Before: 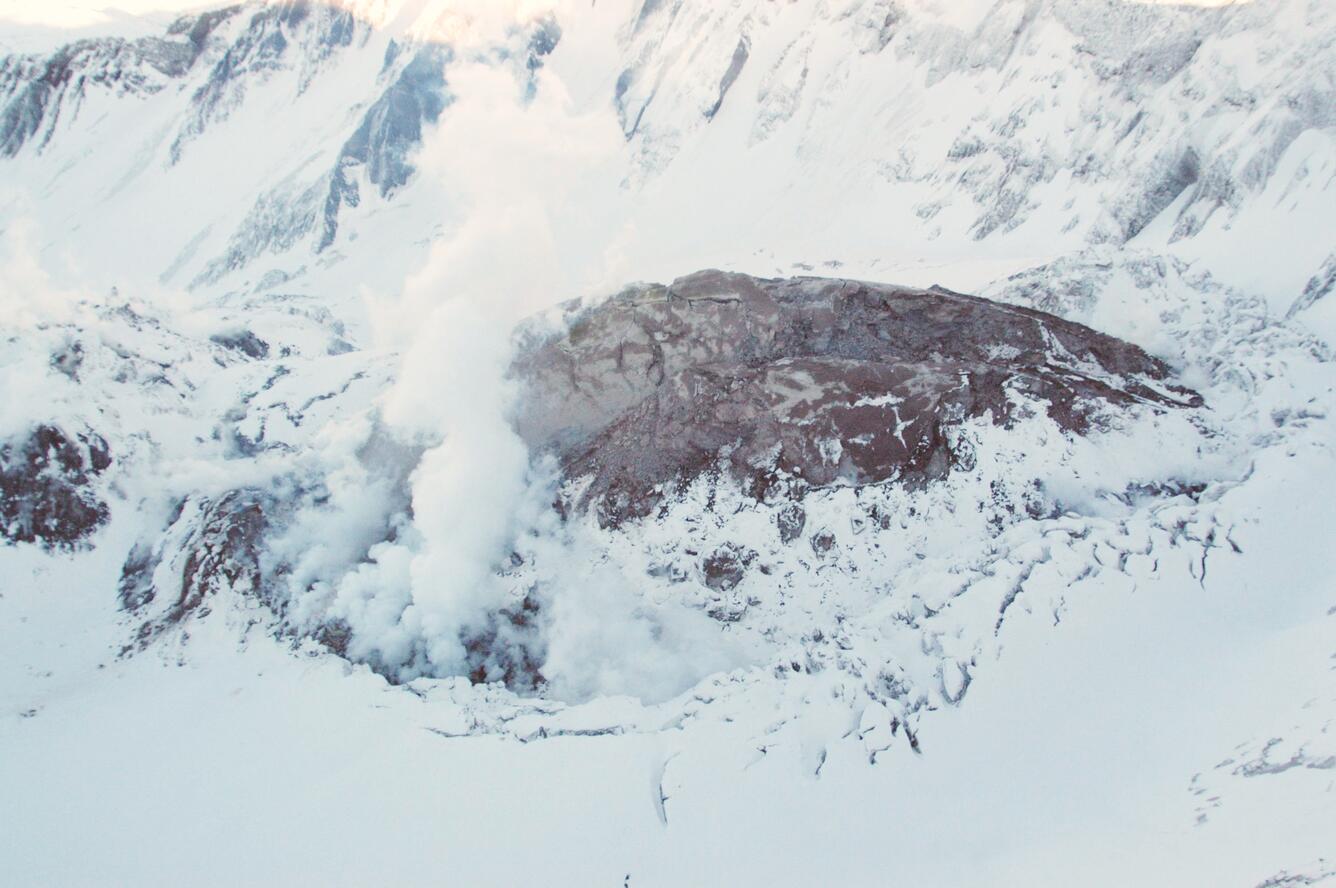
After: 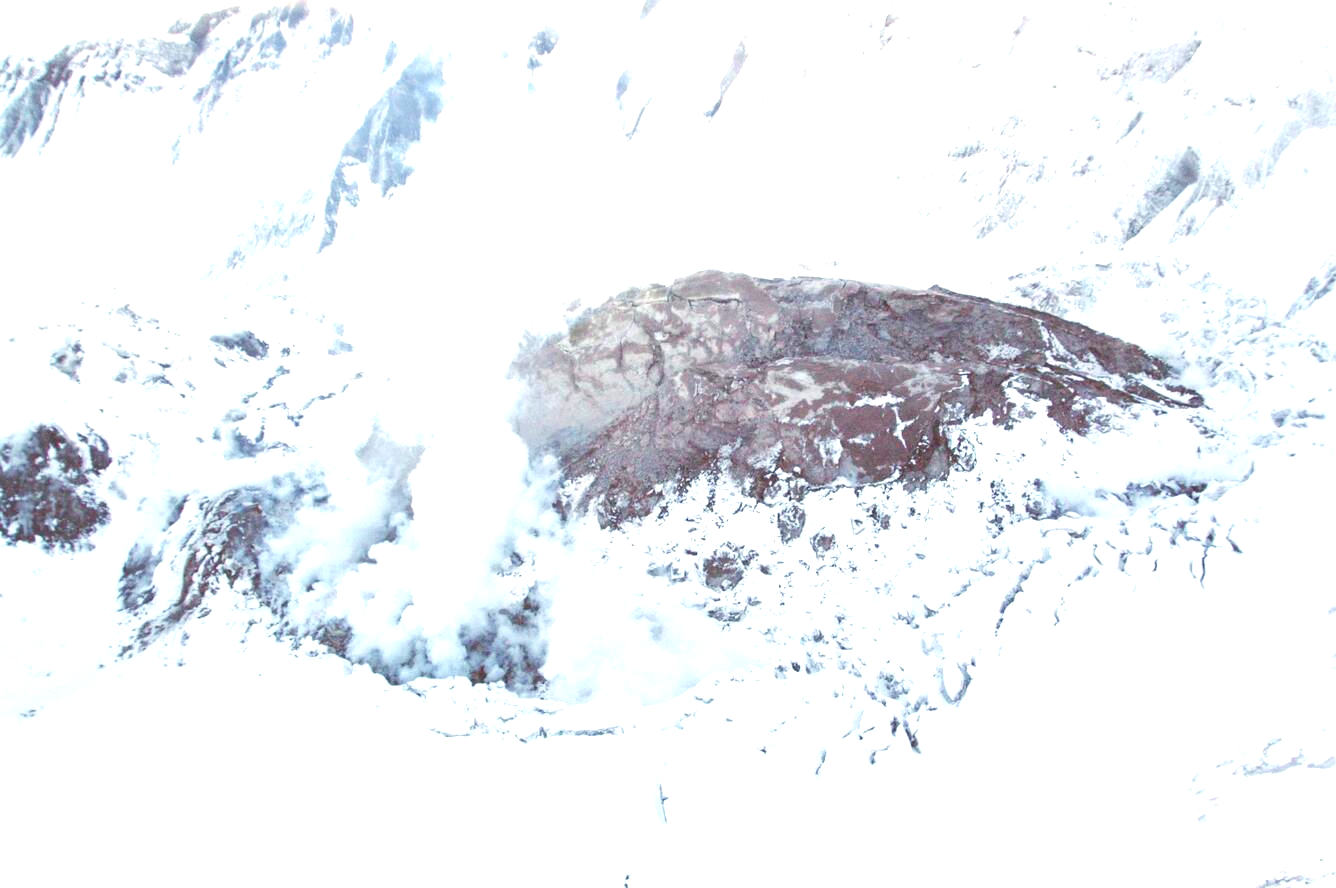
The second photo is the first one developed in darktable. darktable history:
color zones: curves: ch0 [(0, 0.473) (0.001, 0.473) (0.226, 0.548) (0.4, 0.589) (0.525, 0.54) (0.728, 0.403) (0.999, 0.473) (1, 0.473)]; ch1 [(0, 0.619) (0.001, 0.619) (0.234, 0.388) (0.4, 0.372) (0.528, 0.422) (0.732, 0.53) (0.999, 0.619) (1, 0.619)]; ch2 [(0, 0.547) (0.001, 0.547) (0.226, 0.45) (0.4, 0.525) (0.525, 0.585) (0.8, 0.511) (0.999, 0.547) (1, 0.547)]
exposure: black level correction 0, exposure 1 EV, compensate highlight preservation false
